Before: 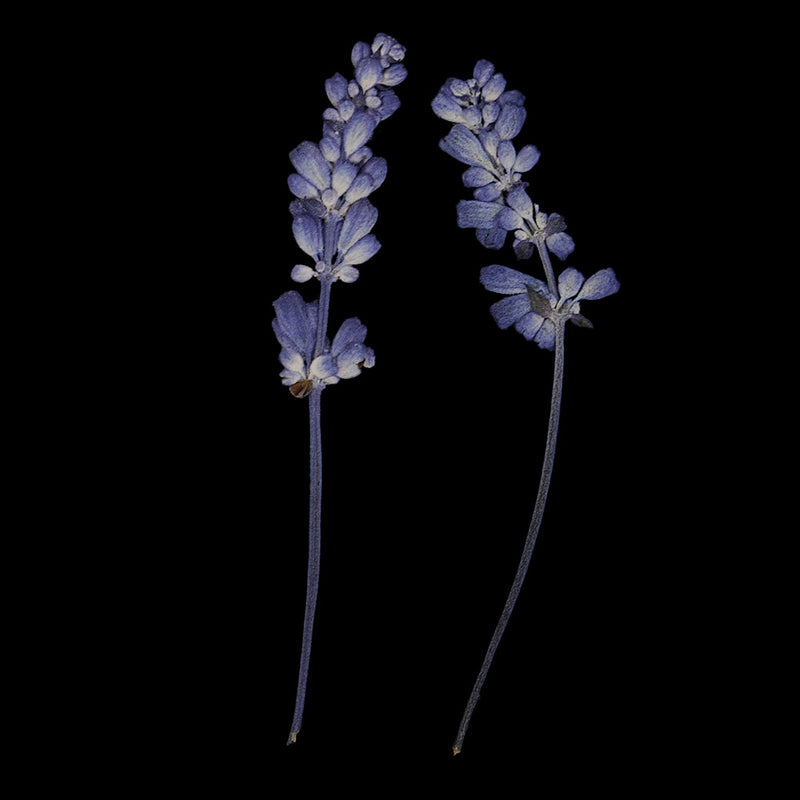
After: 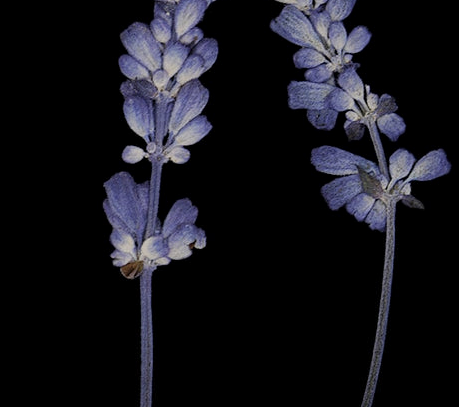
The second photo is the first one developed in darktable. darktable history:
local contrast: mode bilateral grid, contrast 20, coarseness 49, detail 132%, midtone range 0.2
crop: left 21.168%, top 14.991%, right 21.415%, bottom 34.114%
